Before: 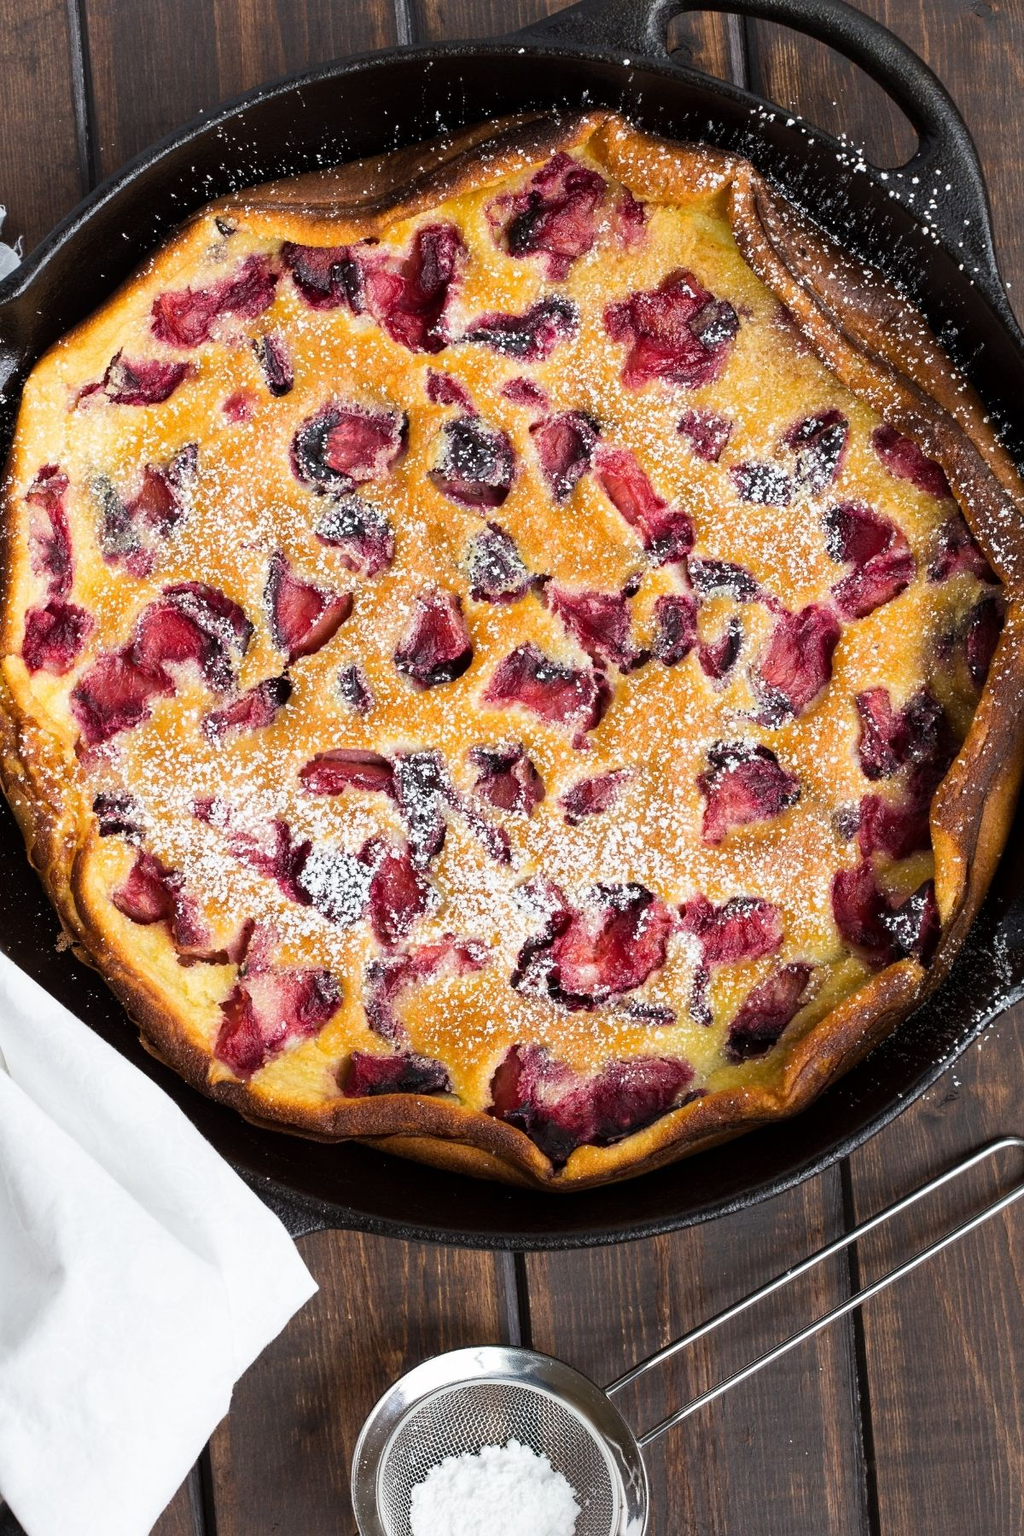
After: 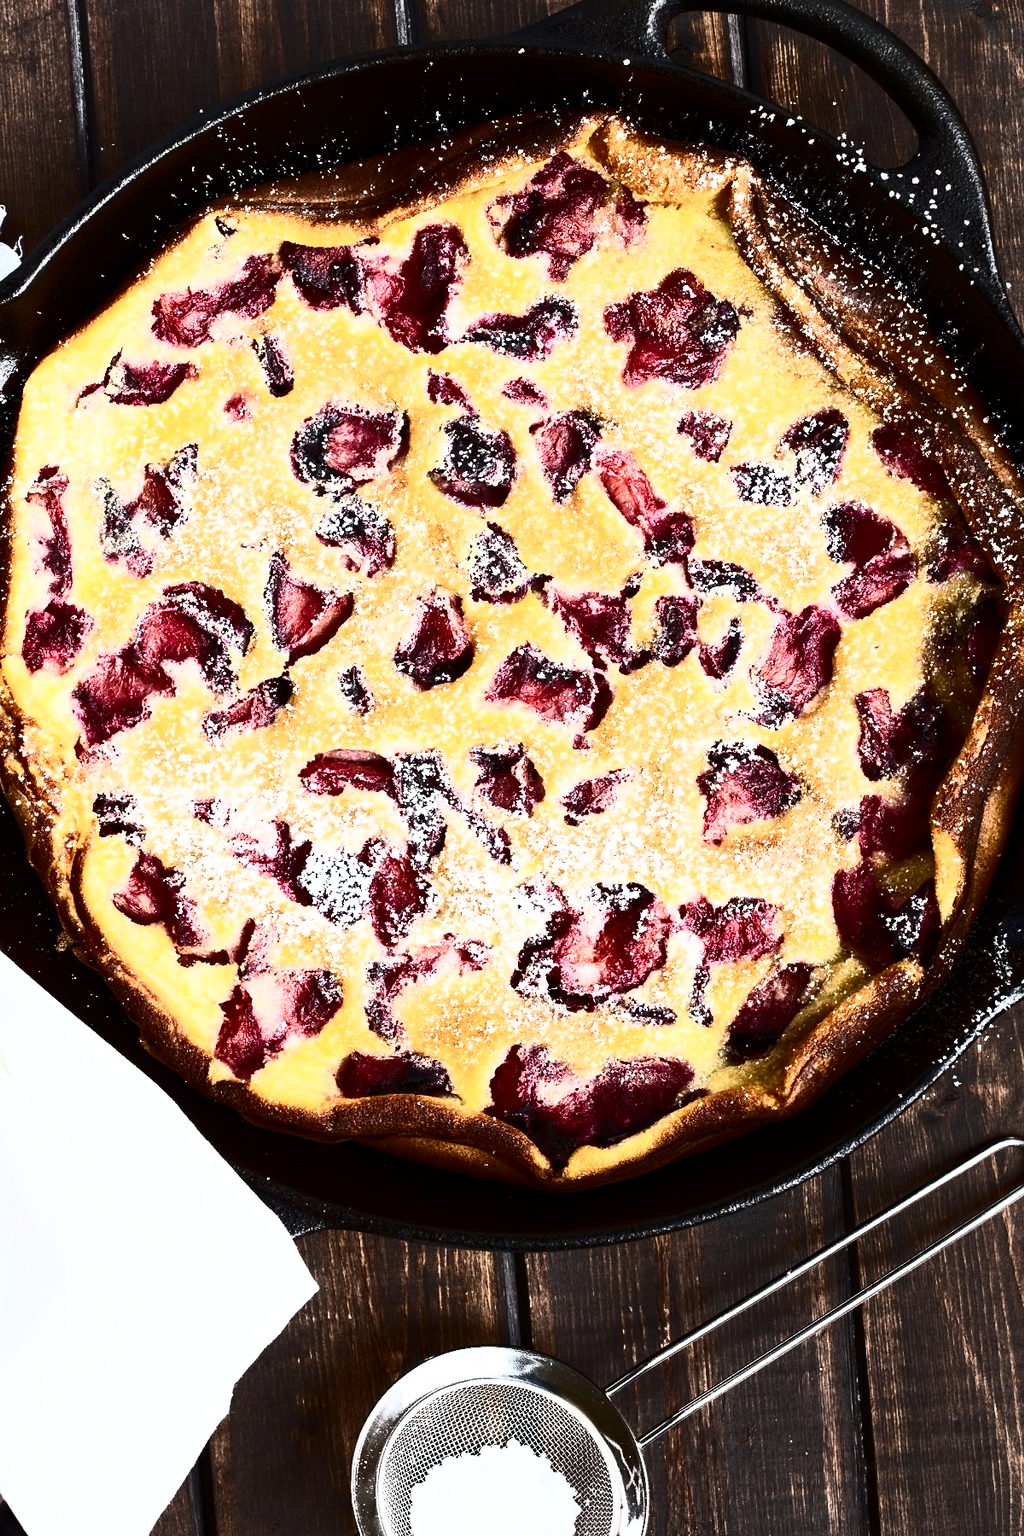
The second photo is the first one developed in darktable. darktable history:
contrast brightness saturation: contrast 0.93, brightness 0.2
